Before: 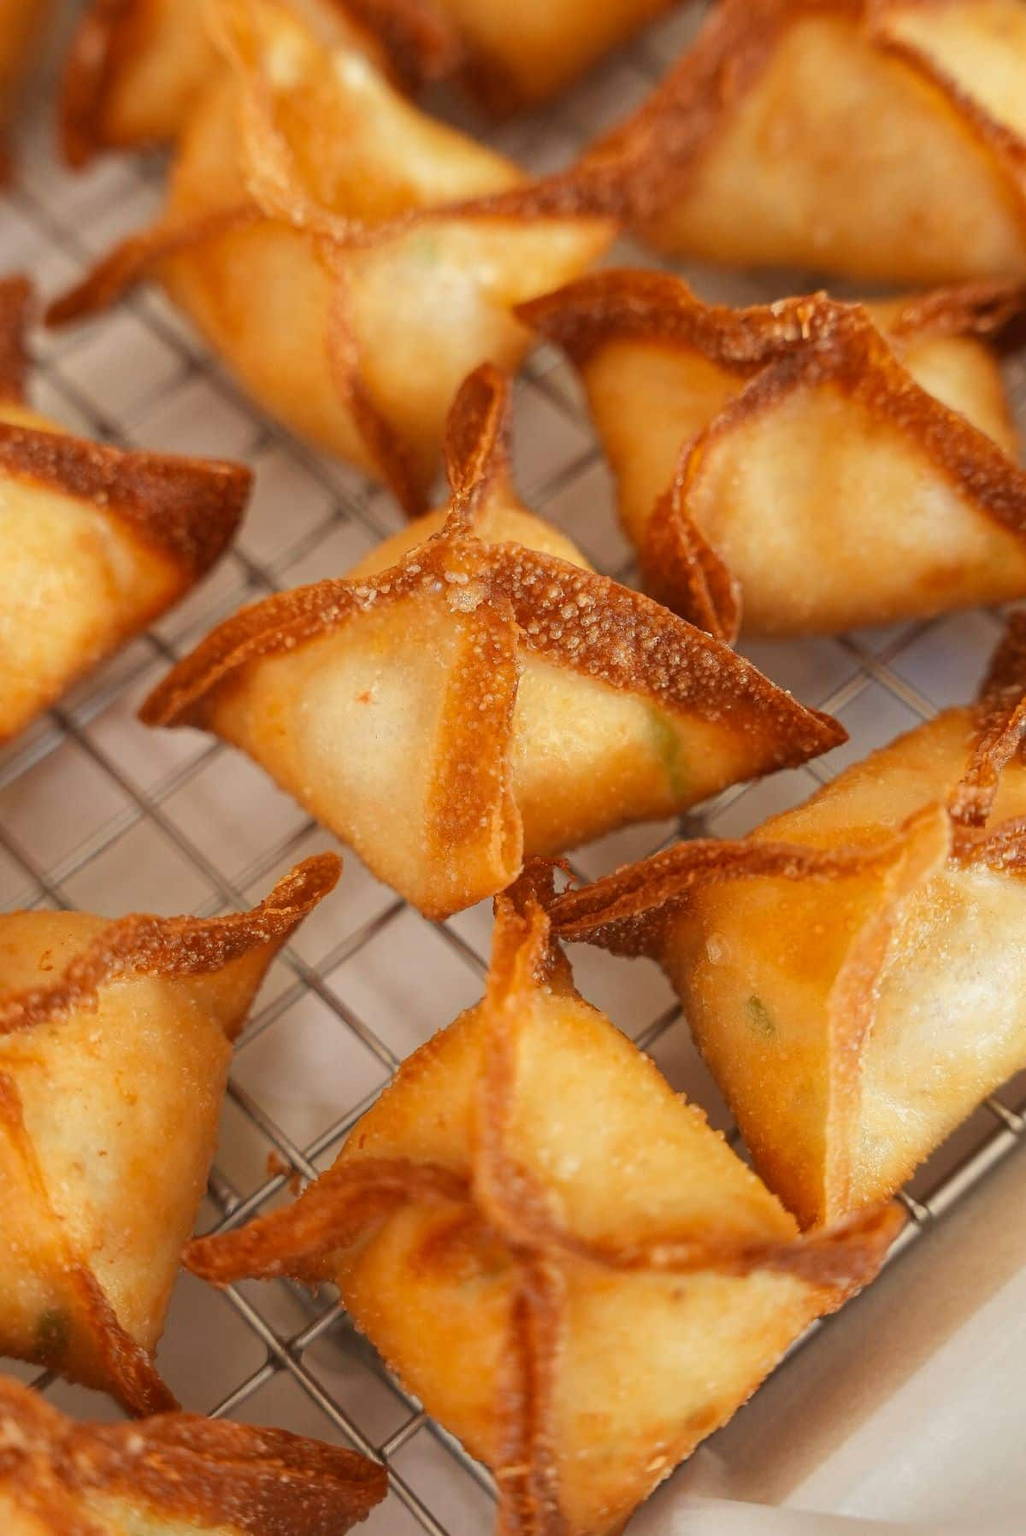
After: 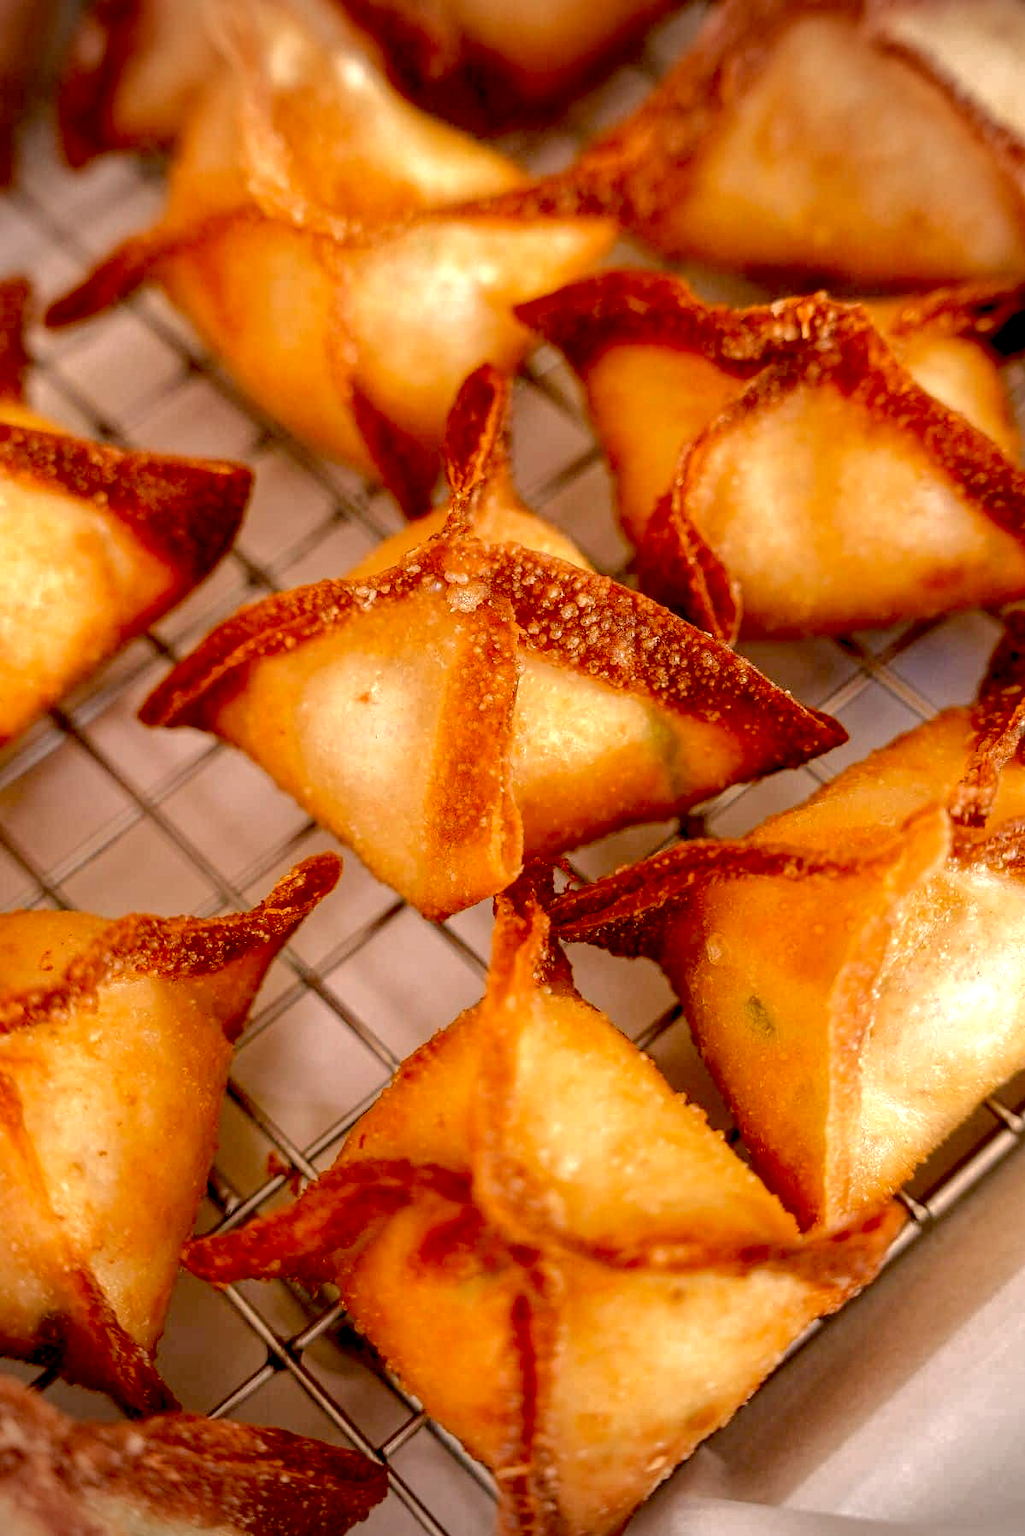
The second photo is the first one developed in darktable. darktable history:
color correction #1: highlights a* 3.84, highlights b* 5.07
tone curve: curves: ch0 [(0, 0) (0.568, 0.517) (0.8, 0.717) (1, 1)]
vignetting: on, module defaults
exposure: black level correction 0.04, exposure 0.5 EV, compensate highlight preservation false
local contrast: highlights 83%, shadows 81%
color correction: highlights a* 12.23, highlights b* 5.41
